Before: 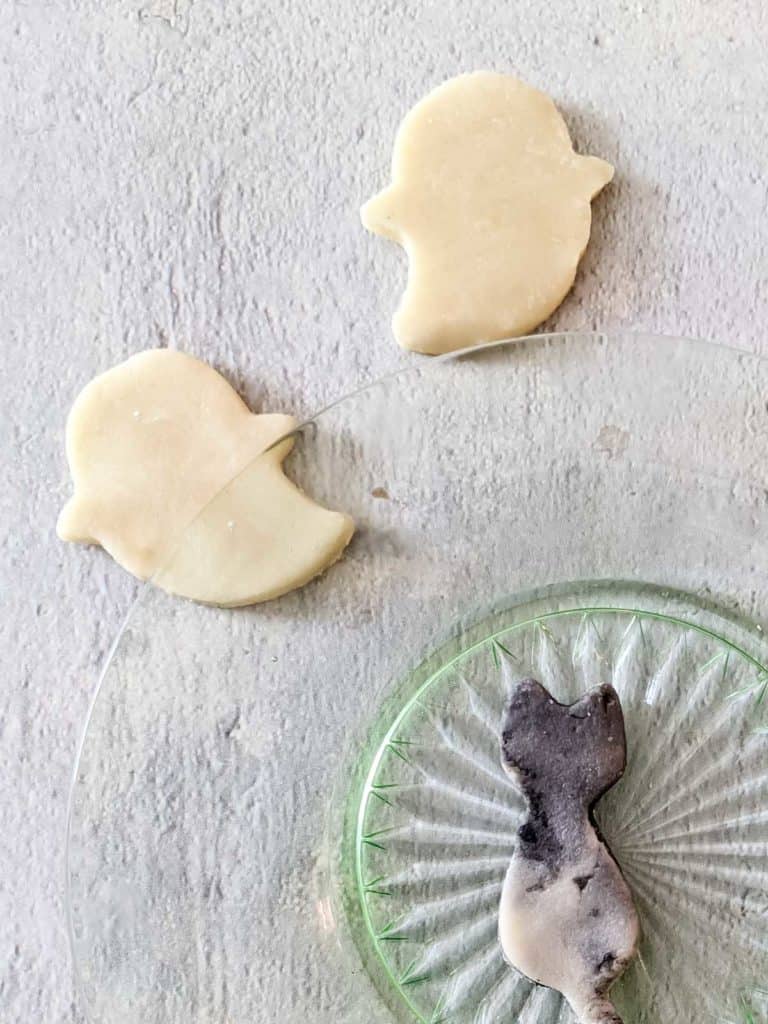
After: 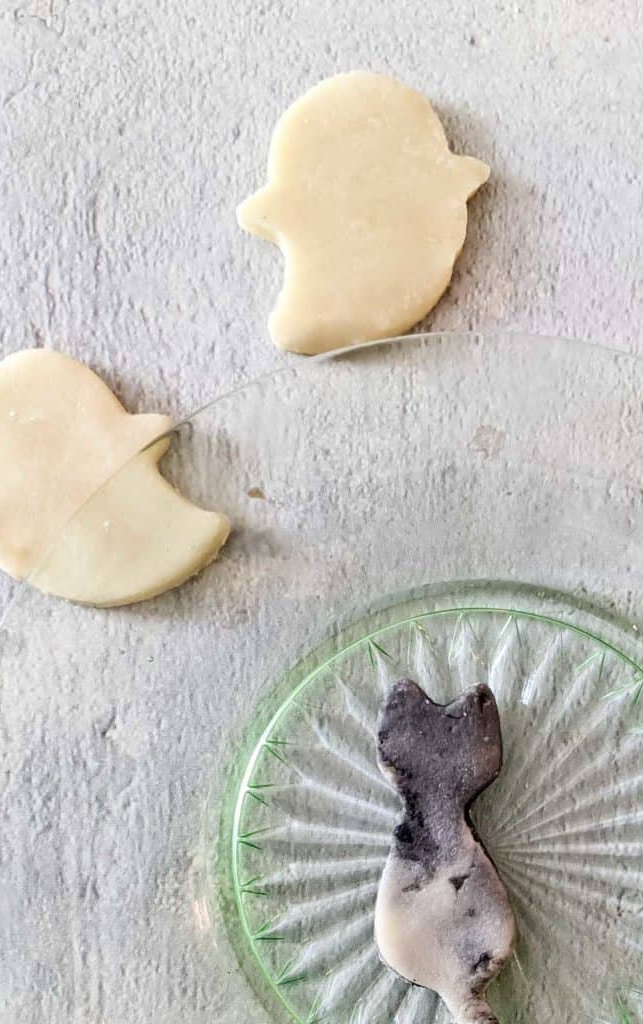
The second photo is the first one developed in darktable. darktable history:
crop: left 16.154%
